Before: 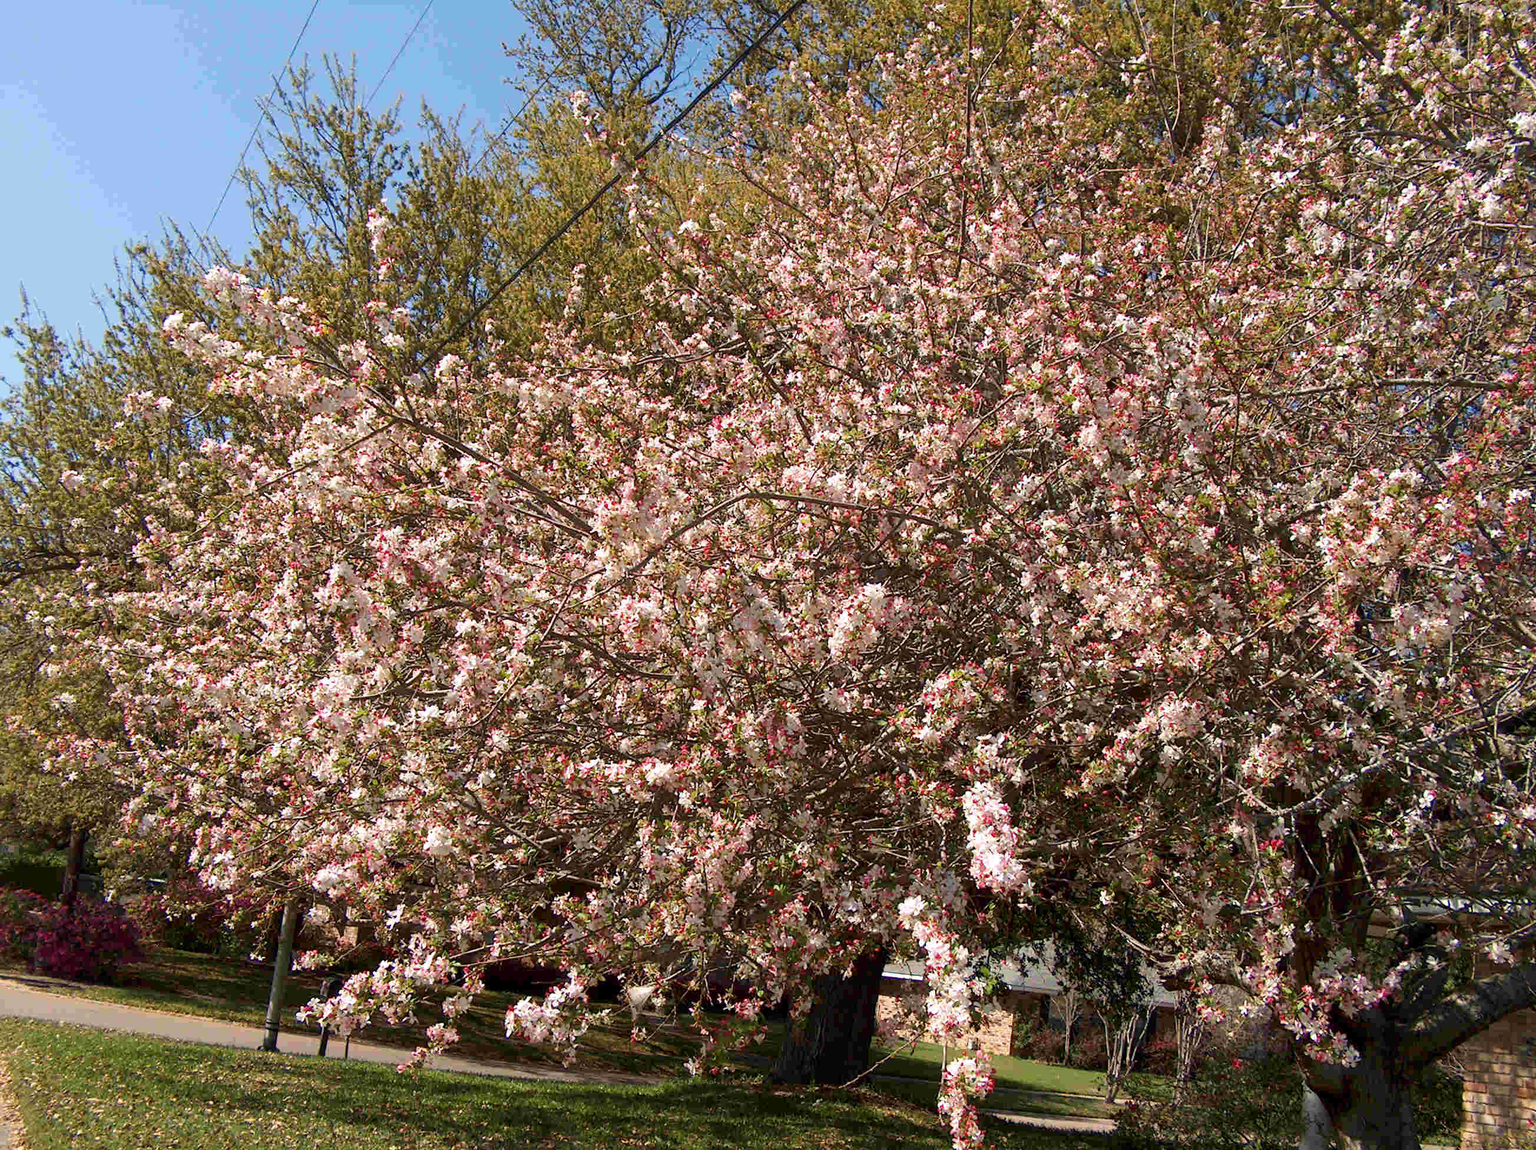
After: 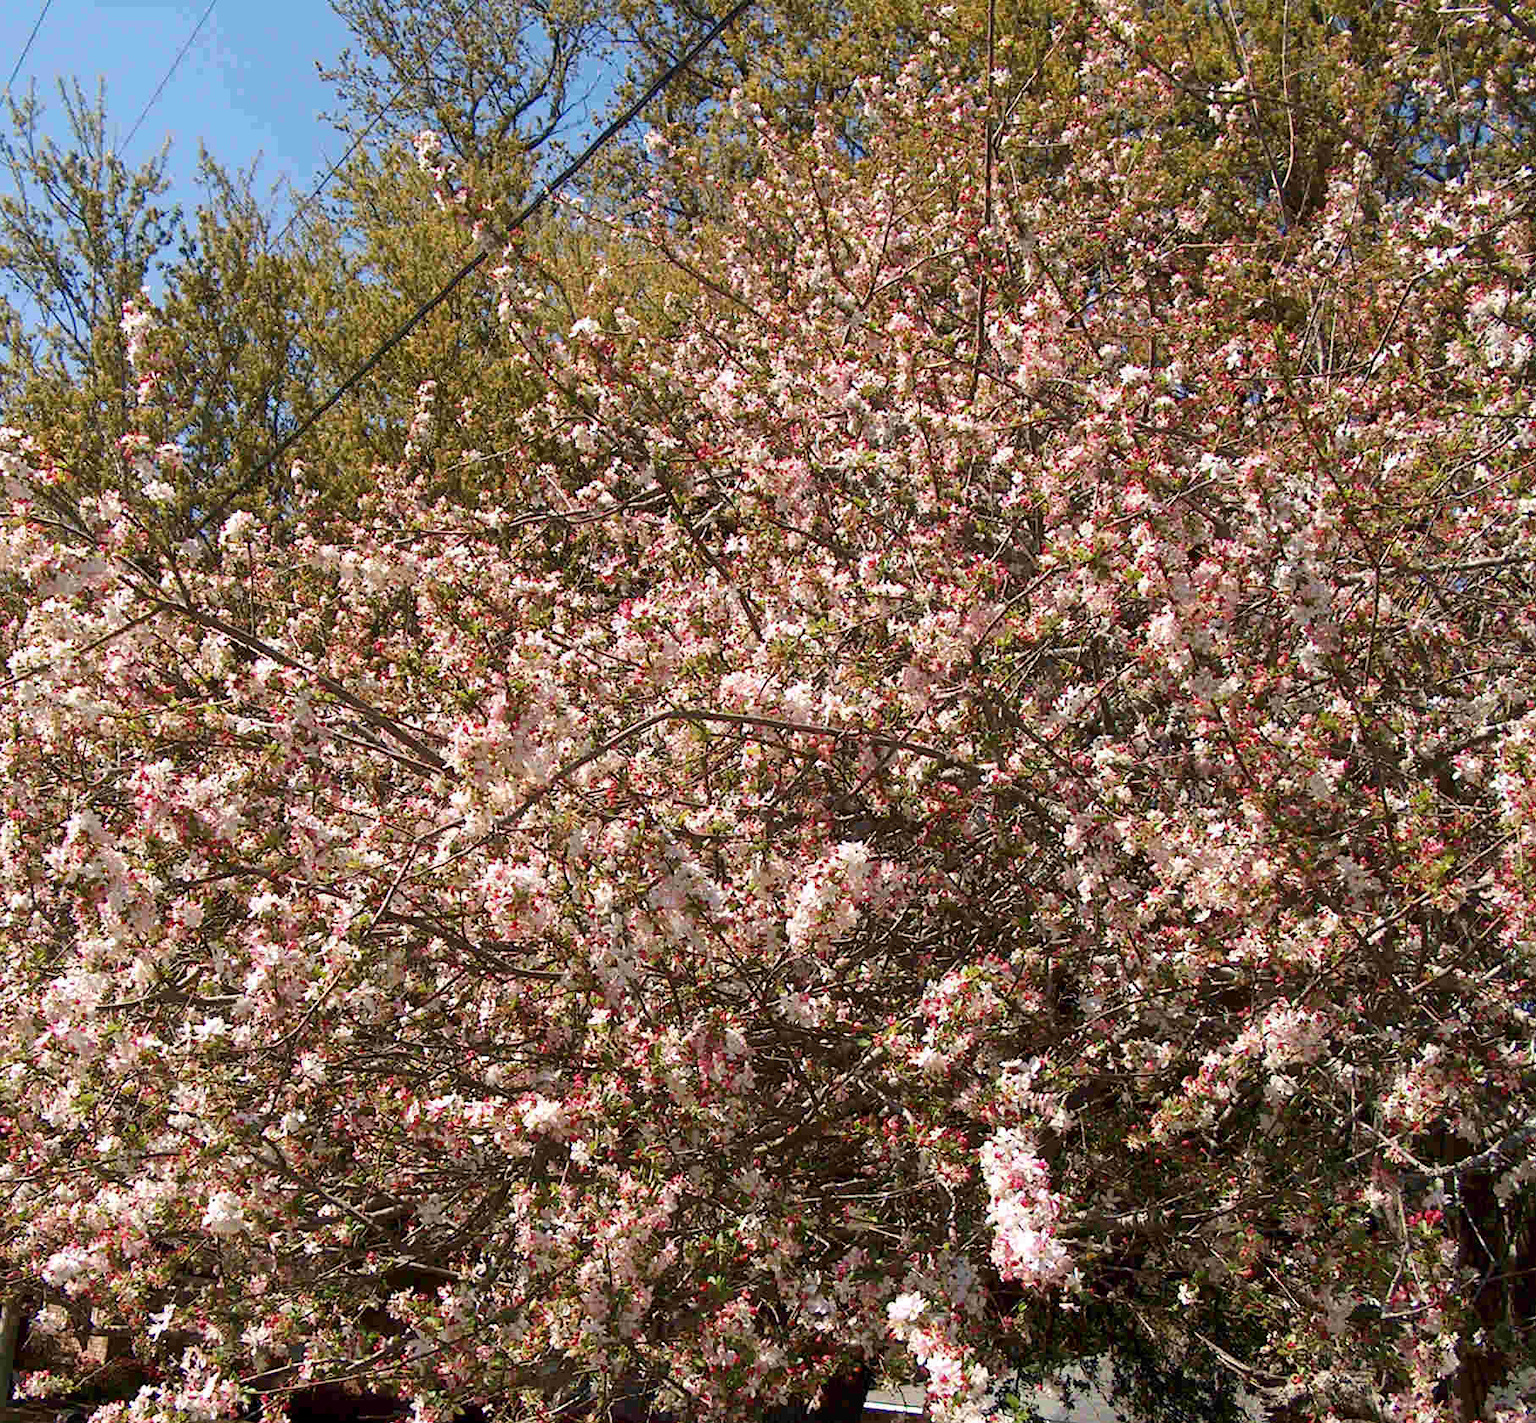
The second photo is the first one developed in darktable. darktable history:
crop: left 18.465%, right 12.189%, bottom 14.132%
